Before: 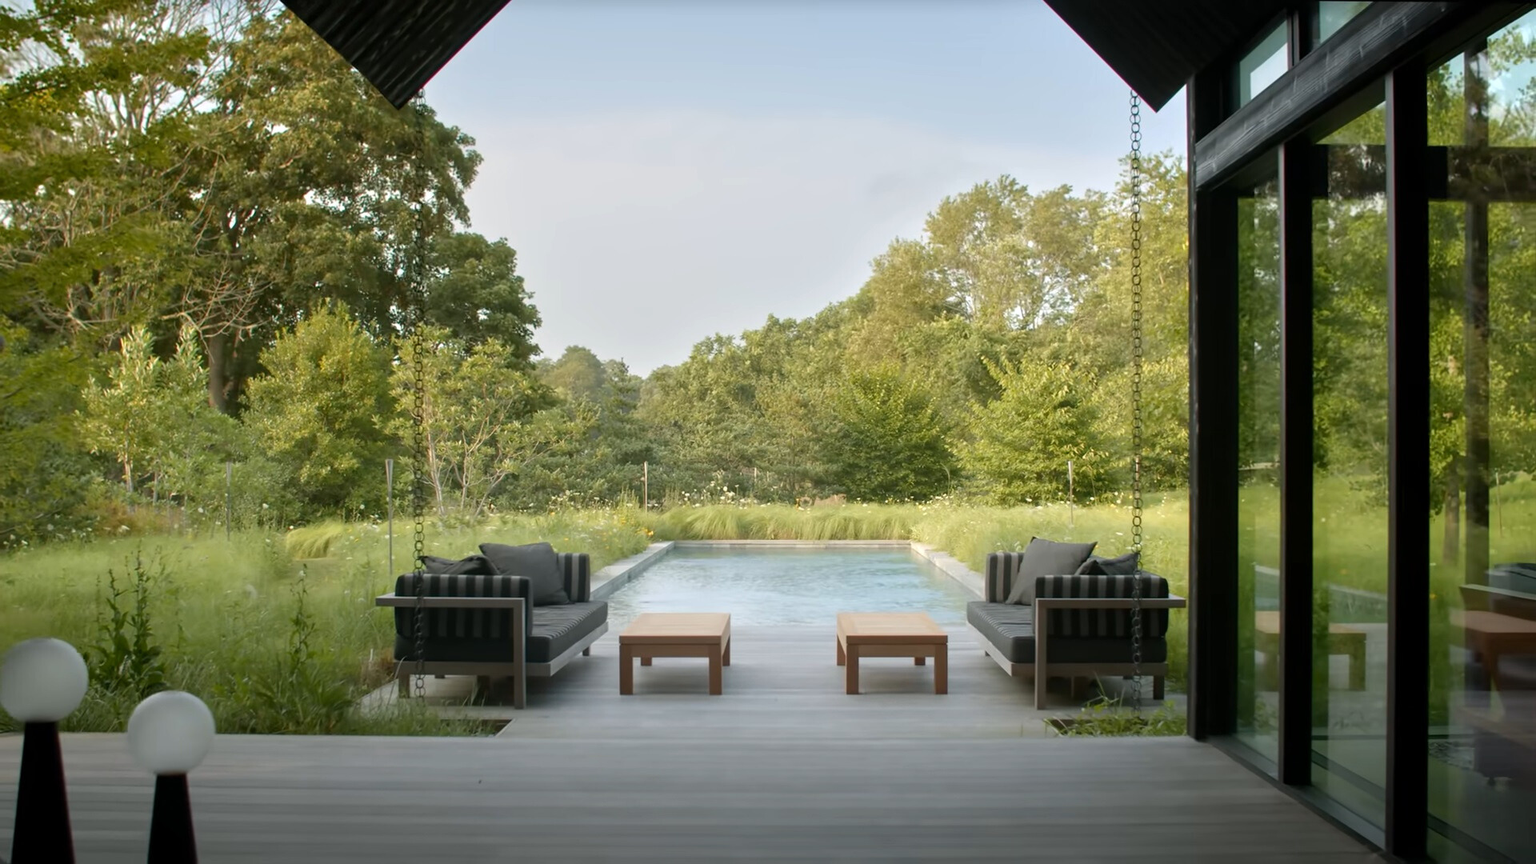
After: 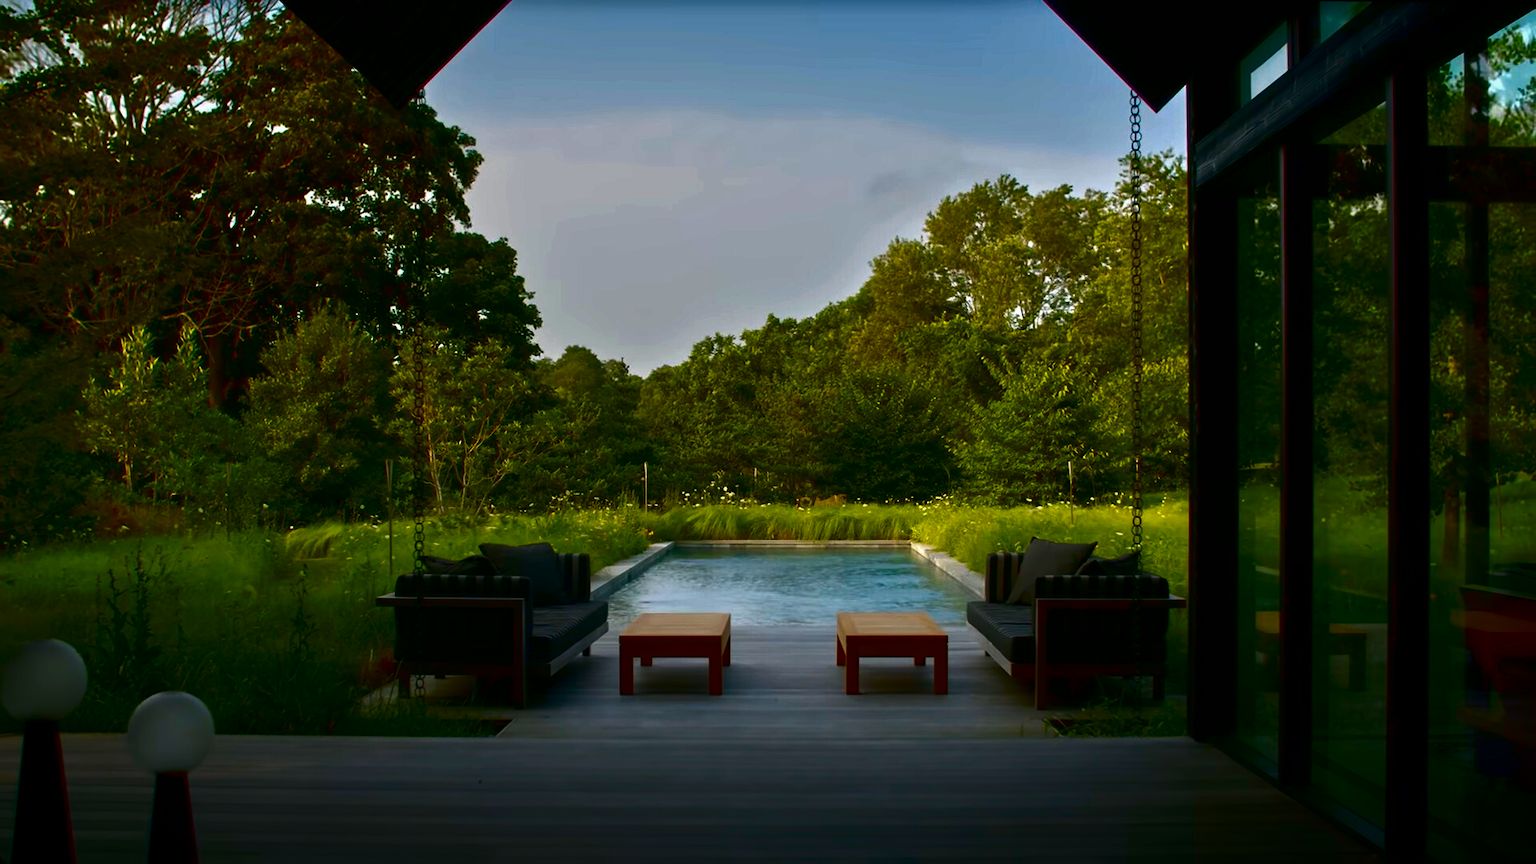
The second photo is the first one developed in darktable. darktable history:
contrast brightness saturation: brightness -0.998, saturation 0.992
